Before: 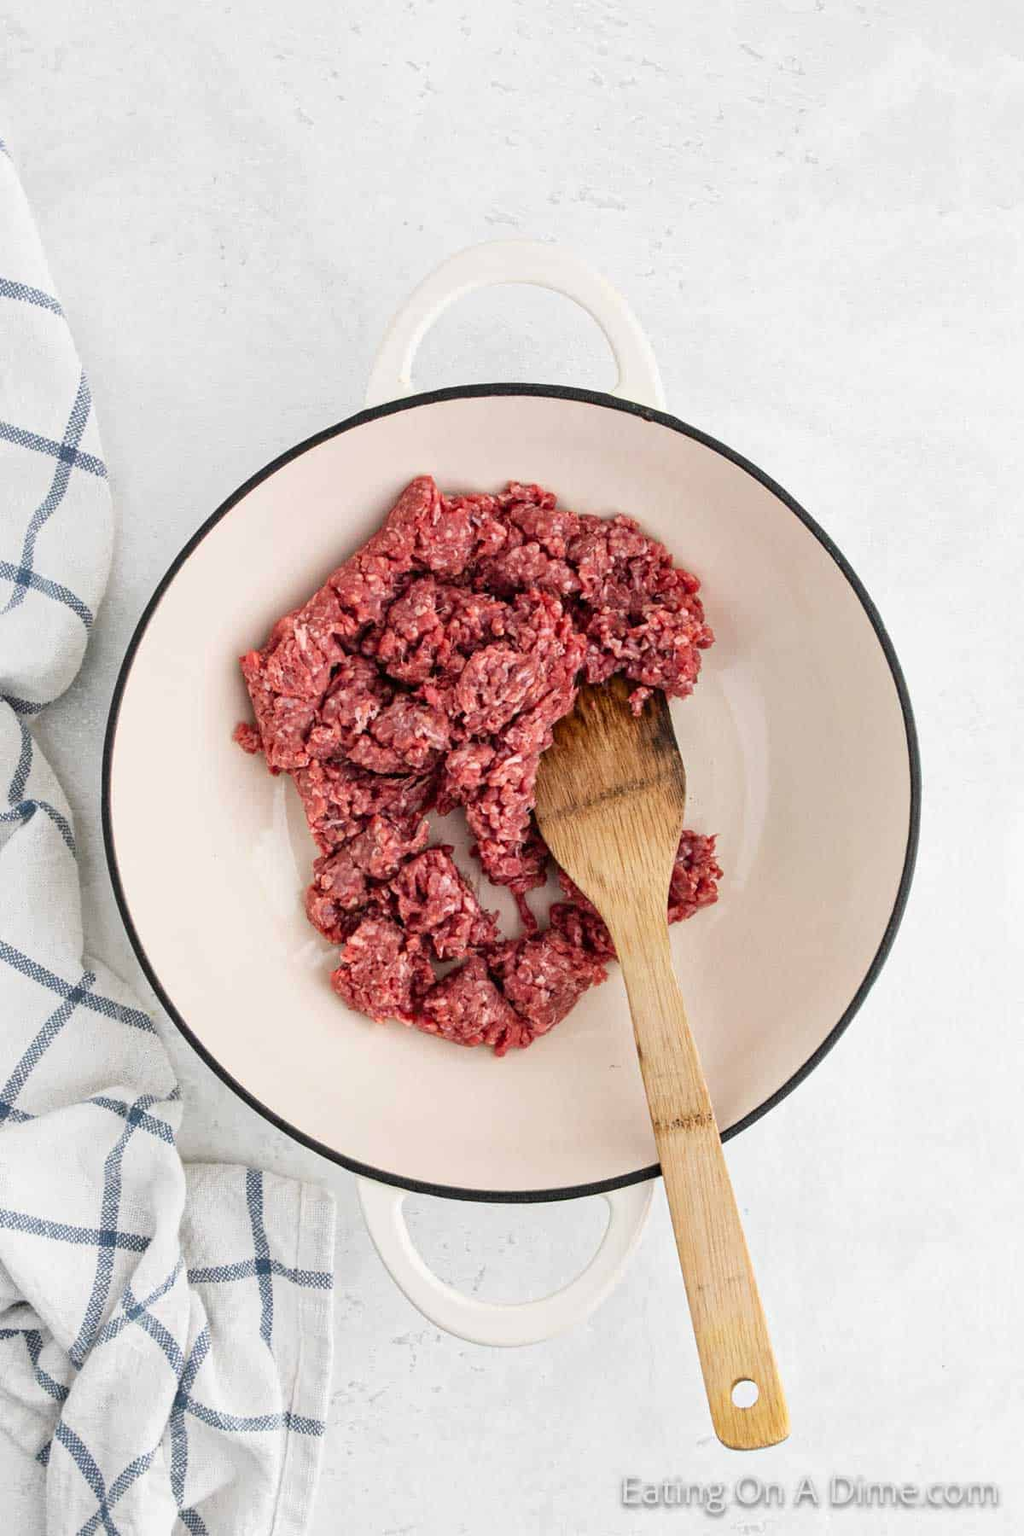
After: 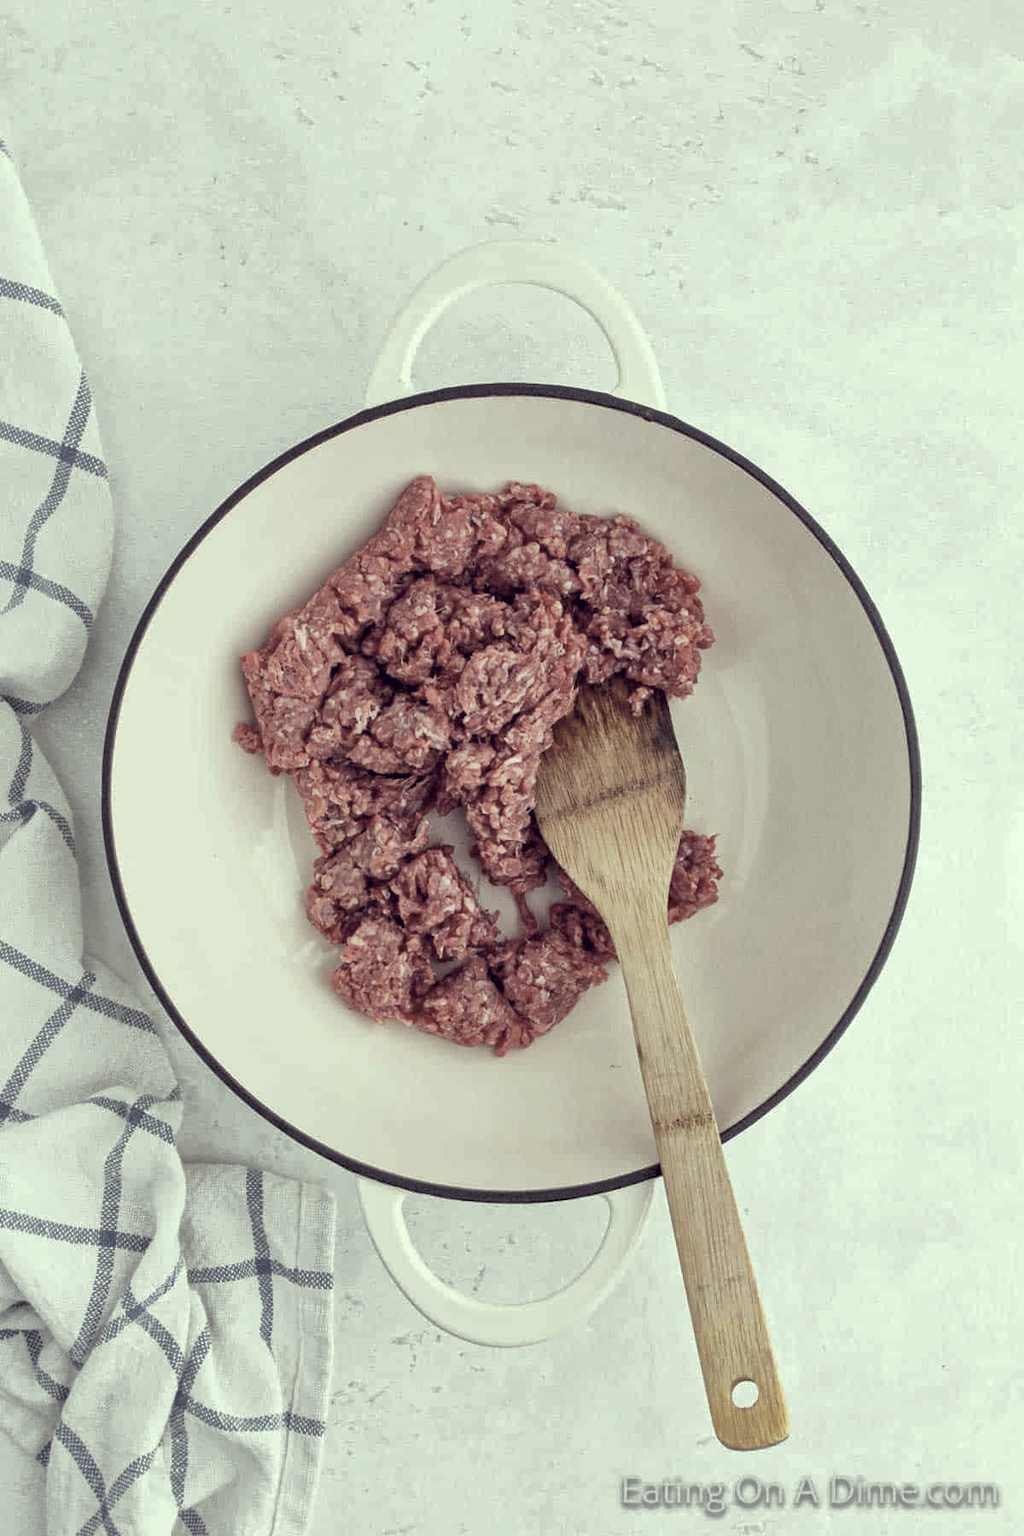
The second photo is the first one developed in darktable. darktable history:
shadows and highlights: on, module defaults
tone equalizer: on, module defaults
color correction: highlights a* -20.37, highlights b* 20.93, shadows a* 19.78, shadows b* -20.69, saturation 0.46
levels: levels [0.026, 0.507, 0.987]
